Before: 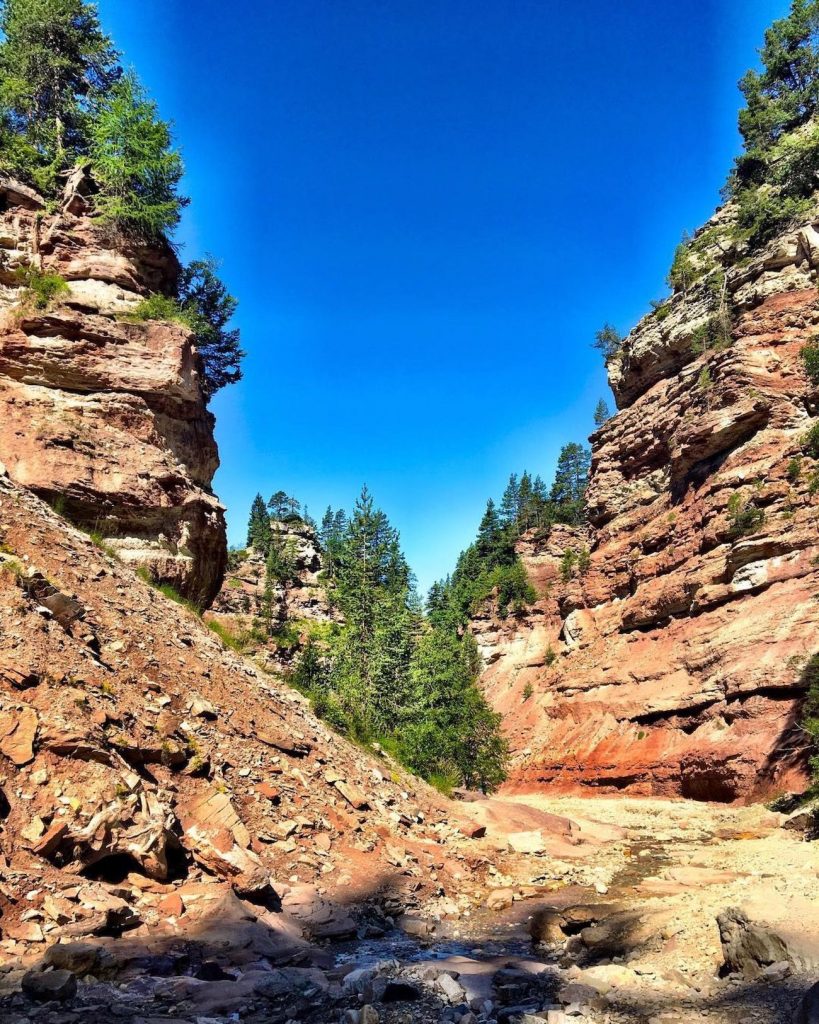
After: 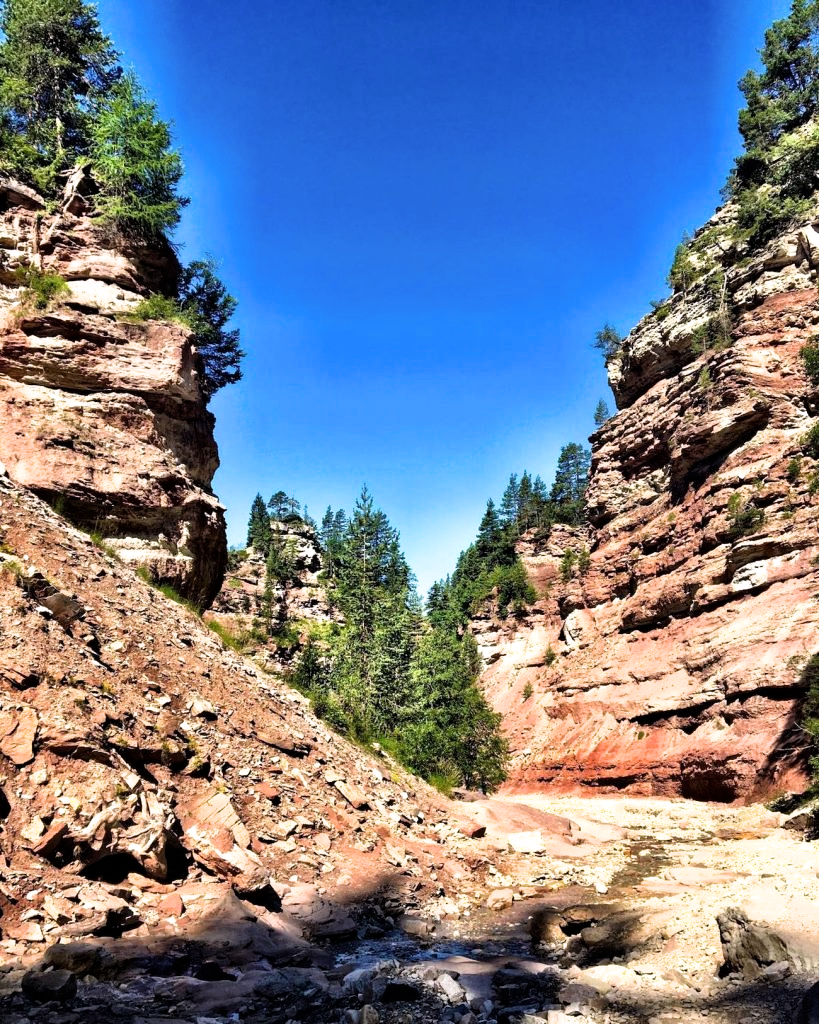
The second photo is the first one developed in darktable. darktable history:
shadows and highlights: radius 331.84, shadows 53.55, highlights -100, compress 94.63%, highlights color adjustment 73.23%, soften with gaussian
filmic rgb: black relative exposure -9.08 EV, white relative exposure 2.3 EV, hardness 7.49
white balance: red 1.009, blue 1.027
